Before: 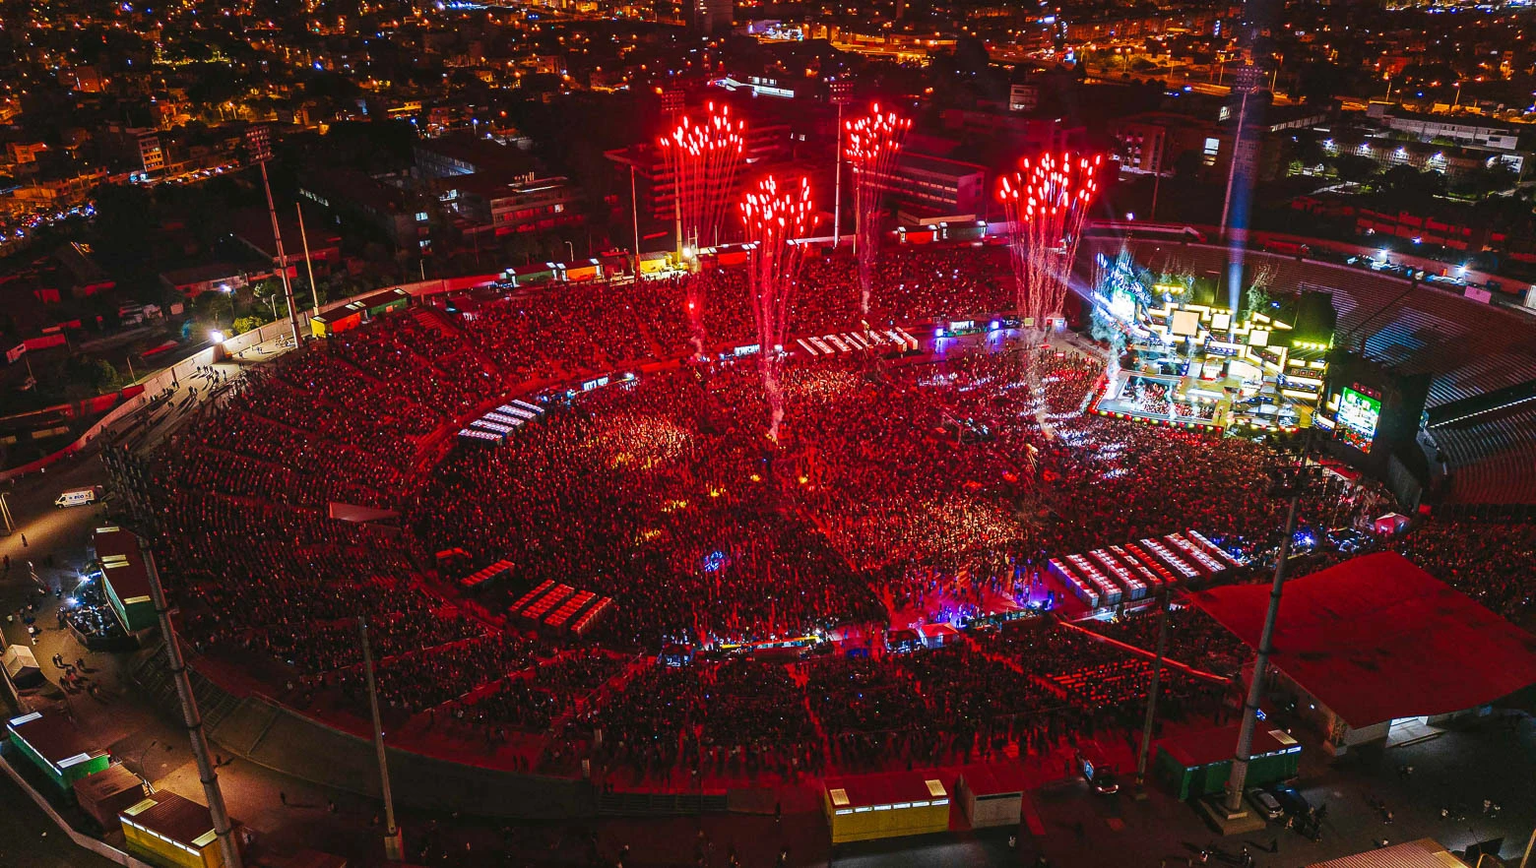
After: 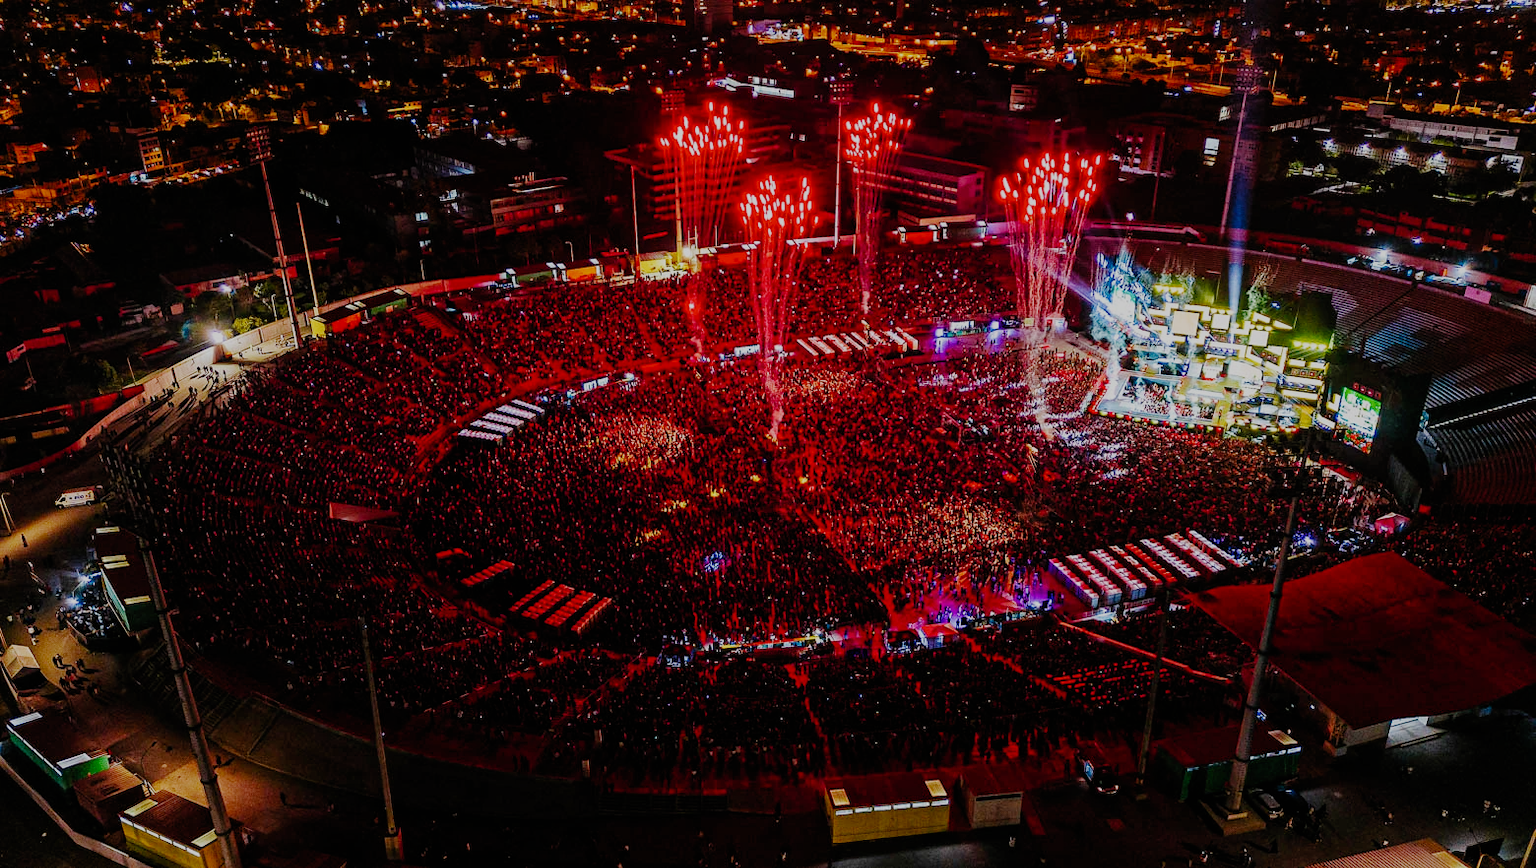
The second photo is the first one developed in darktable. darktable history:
filmic rgb: black relative exposure -6.12 EV, white relative exposure 6.95 EV, hardness 2.25, preserve chrominance no, color science v5 (2021)
